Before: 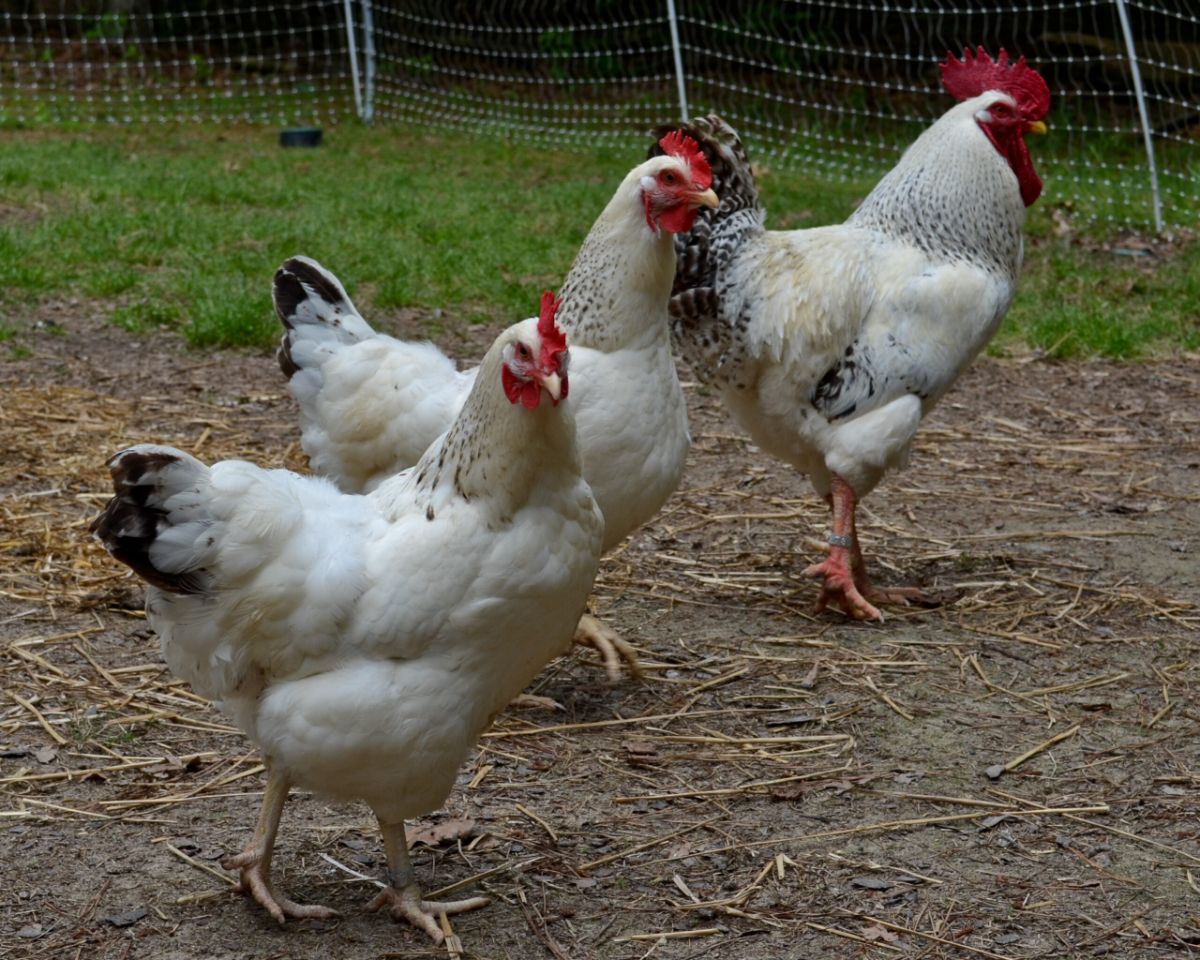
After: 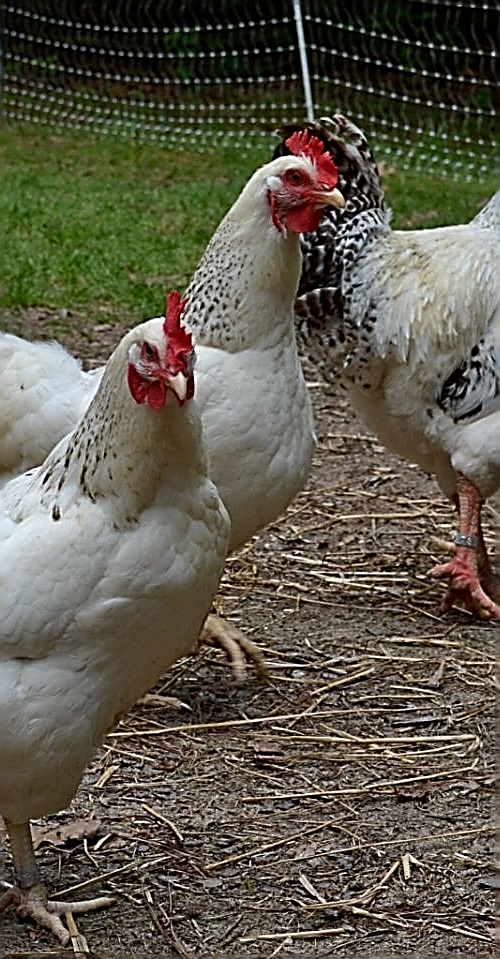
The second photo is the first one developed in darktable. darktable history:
sharpen: amount 2
crop: left 31.229%, right 27.105%
